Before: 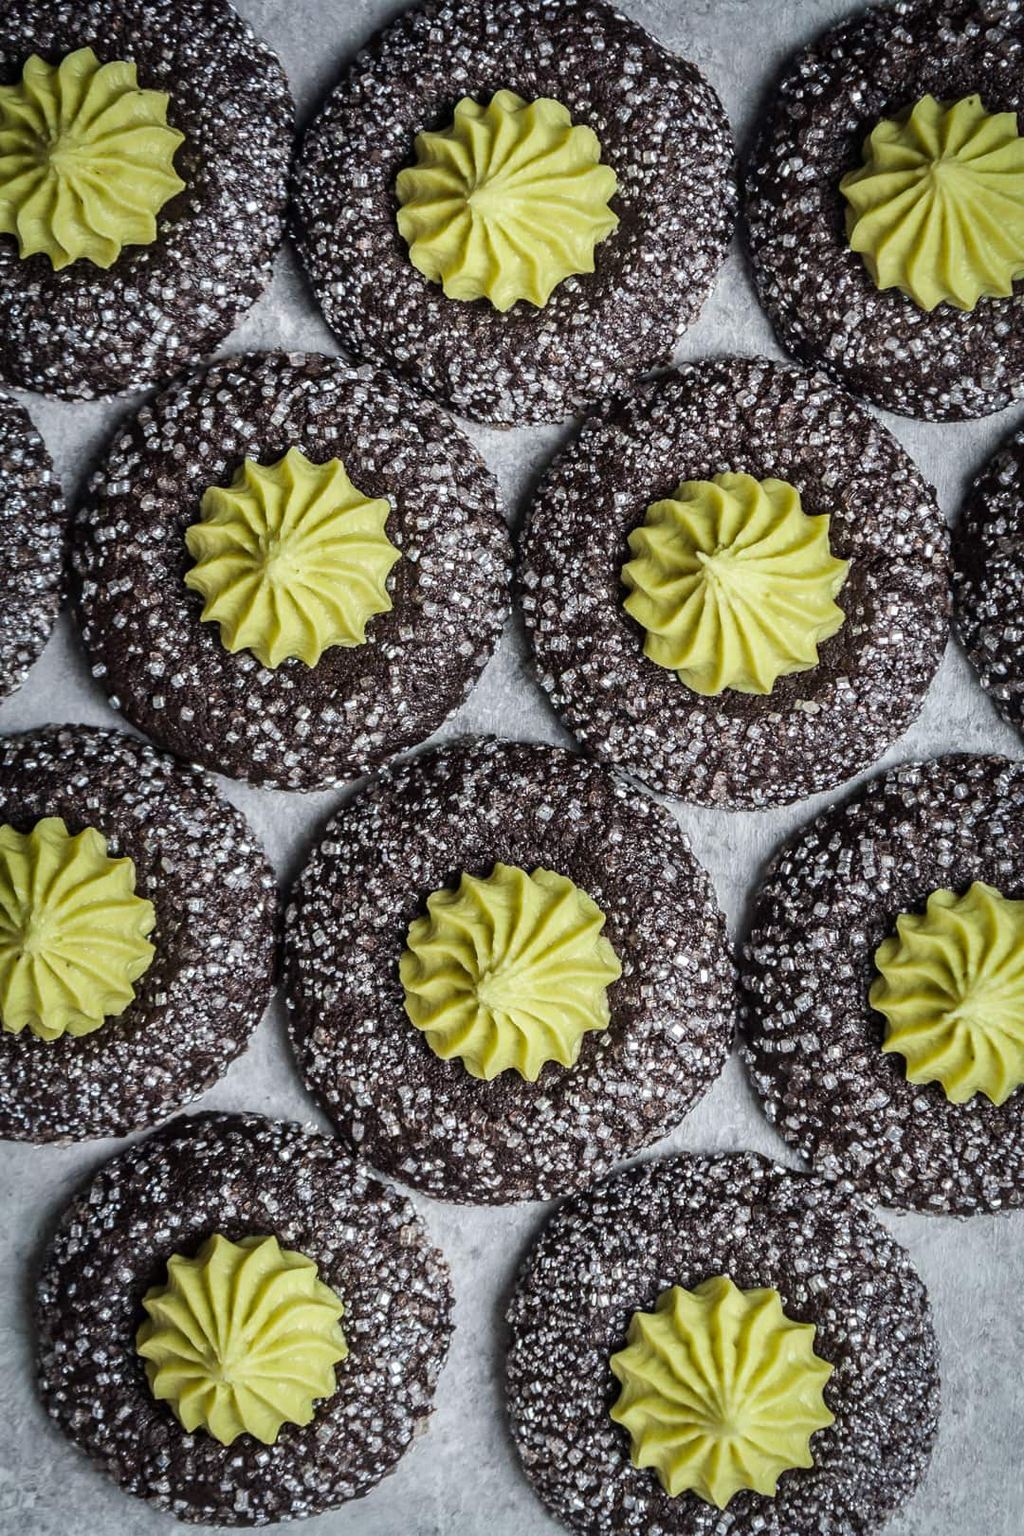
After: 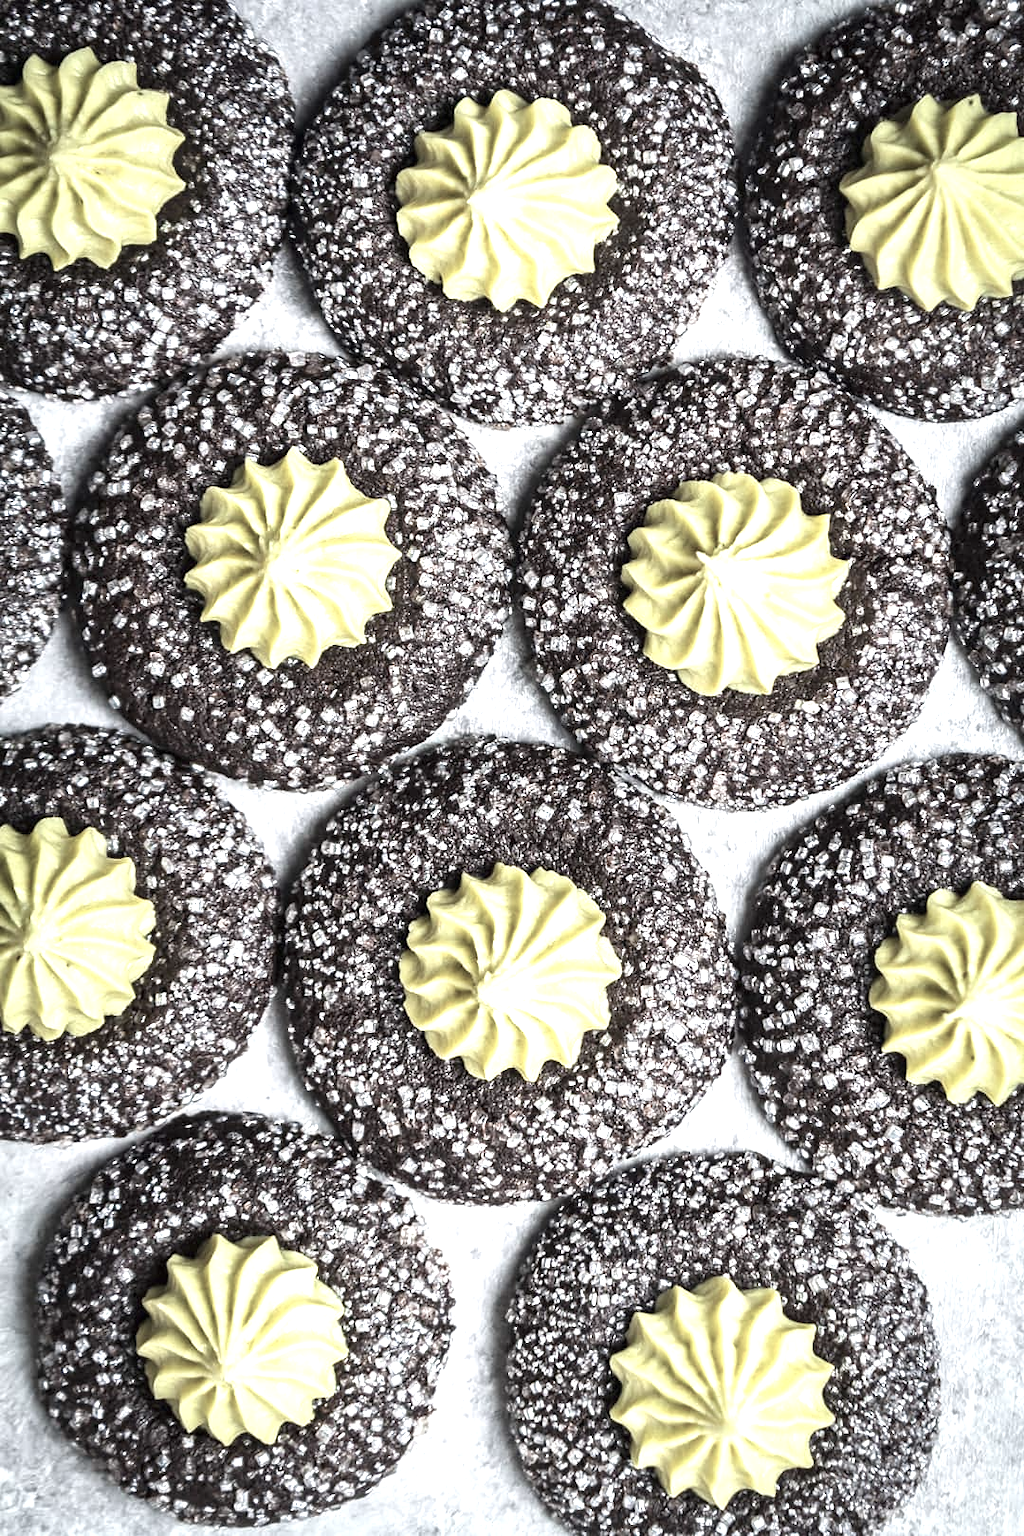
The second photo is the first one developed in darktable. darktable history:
exposure: black level correction 0, exposure 1.275 EV, compensate highlight preservation false
color correction: highlights b* 0.059, saturation 0.516
